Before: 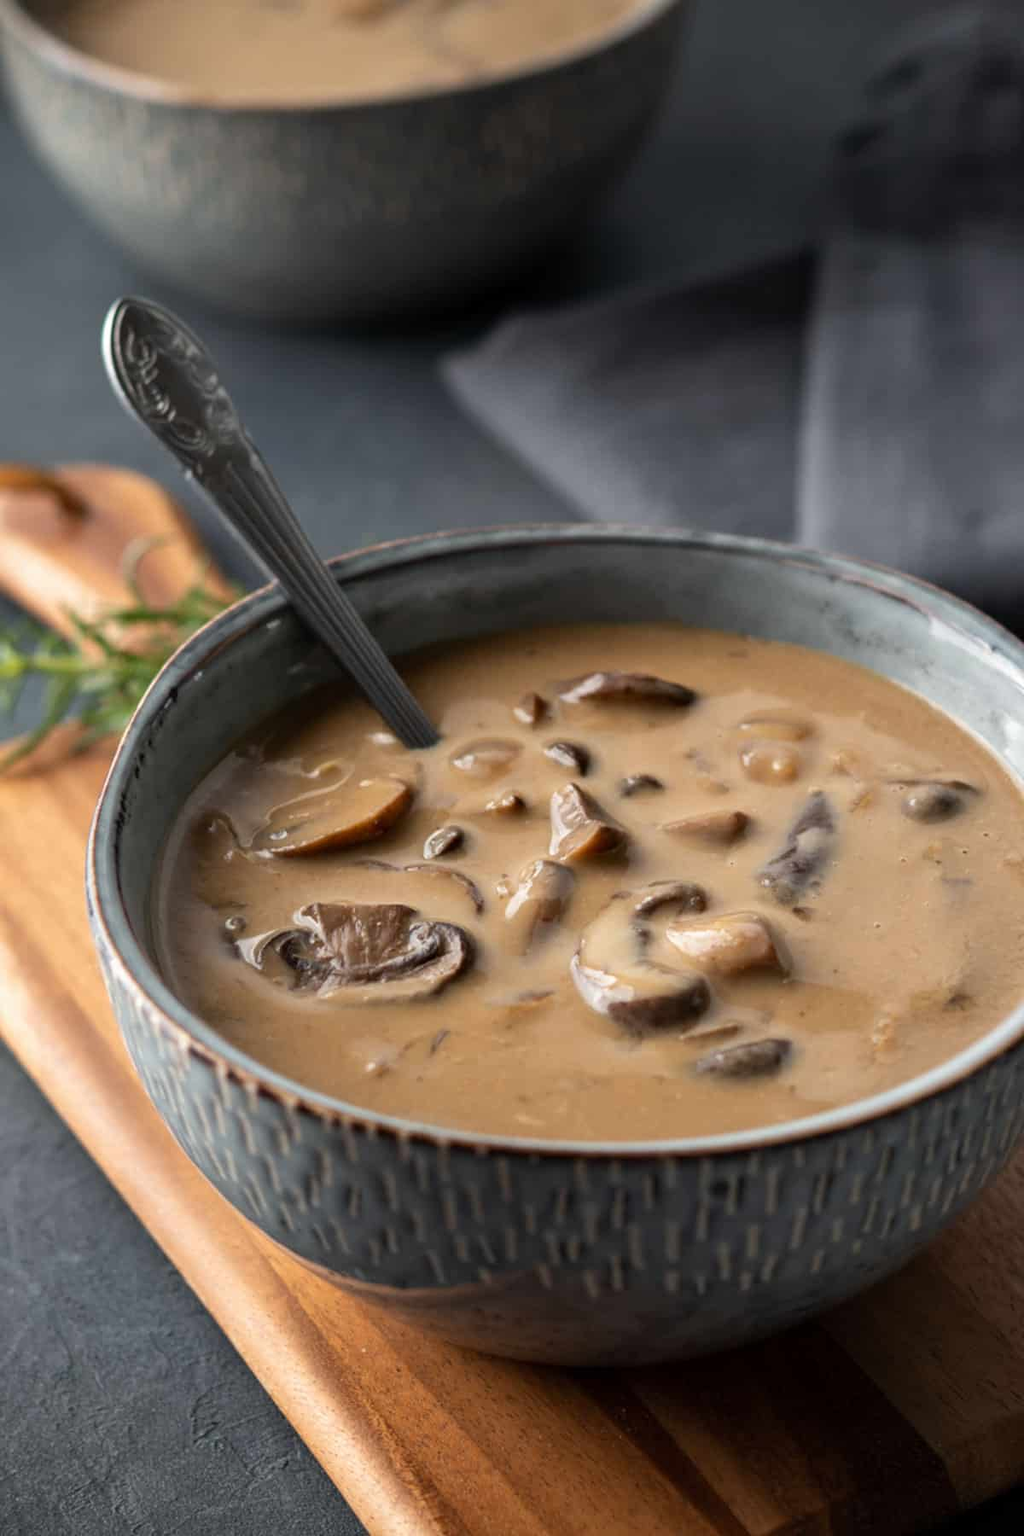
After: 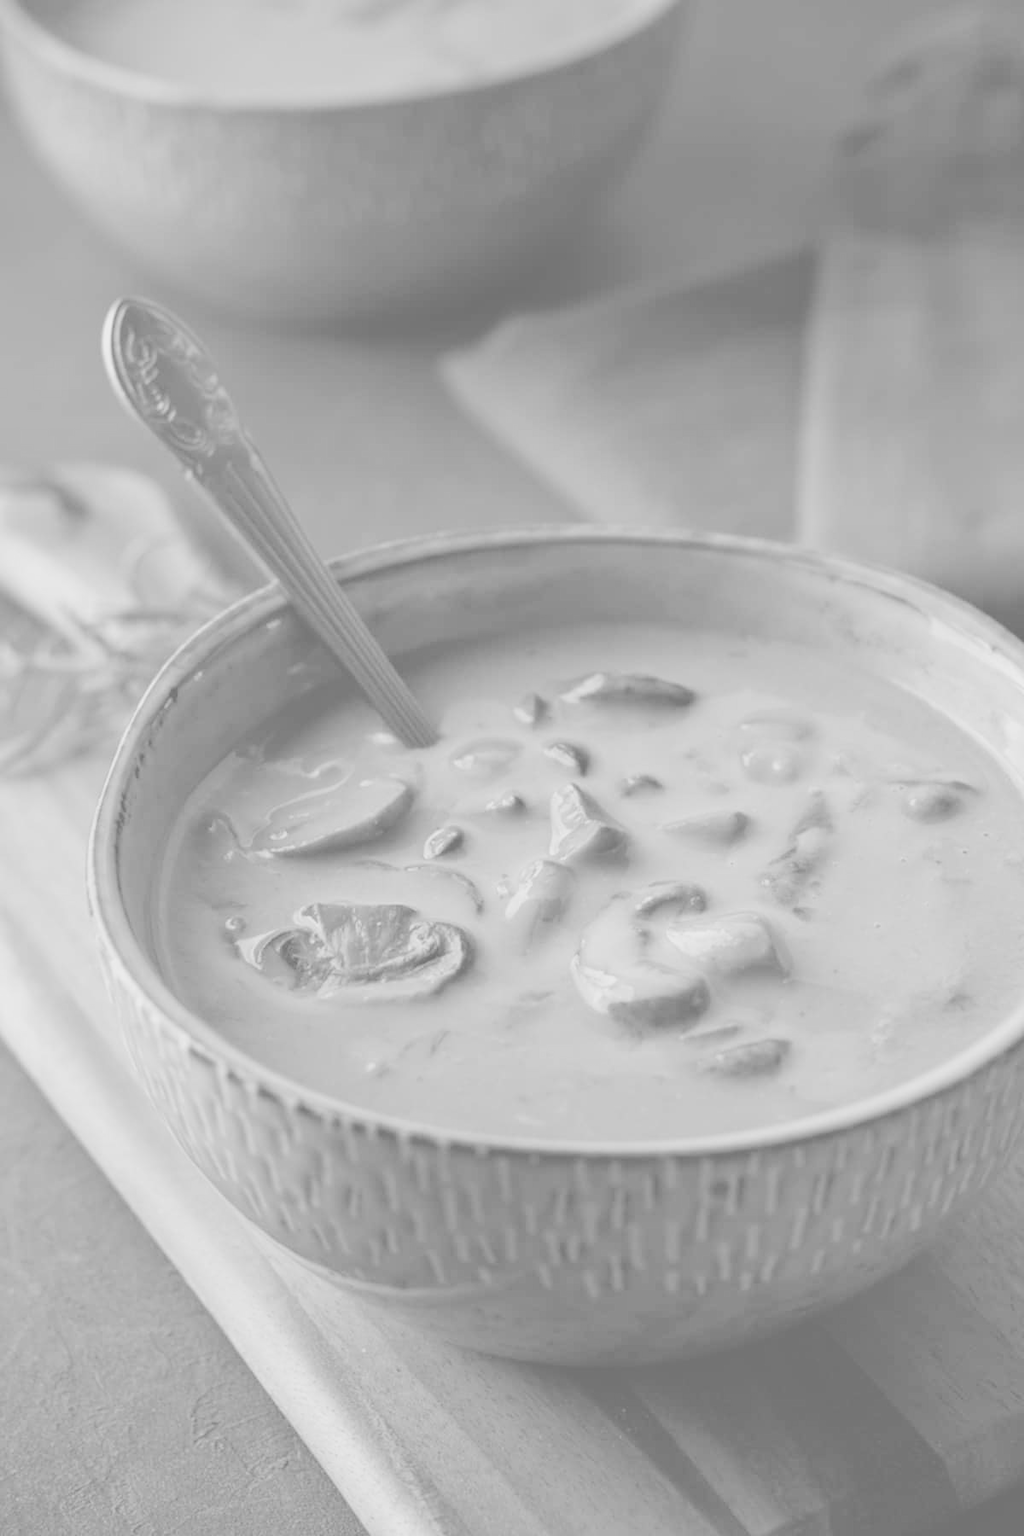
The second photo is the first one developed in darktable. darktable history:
monochrome: a -3.63, b -0.465
contrast brightness saturation: contrast -0.32, brightness 0.75, saturation -0.78
